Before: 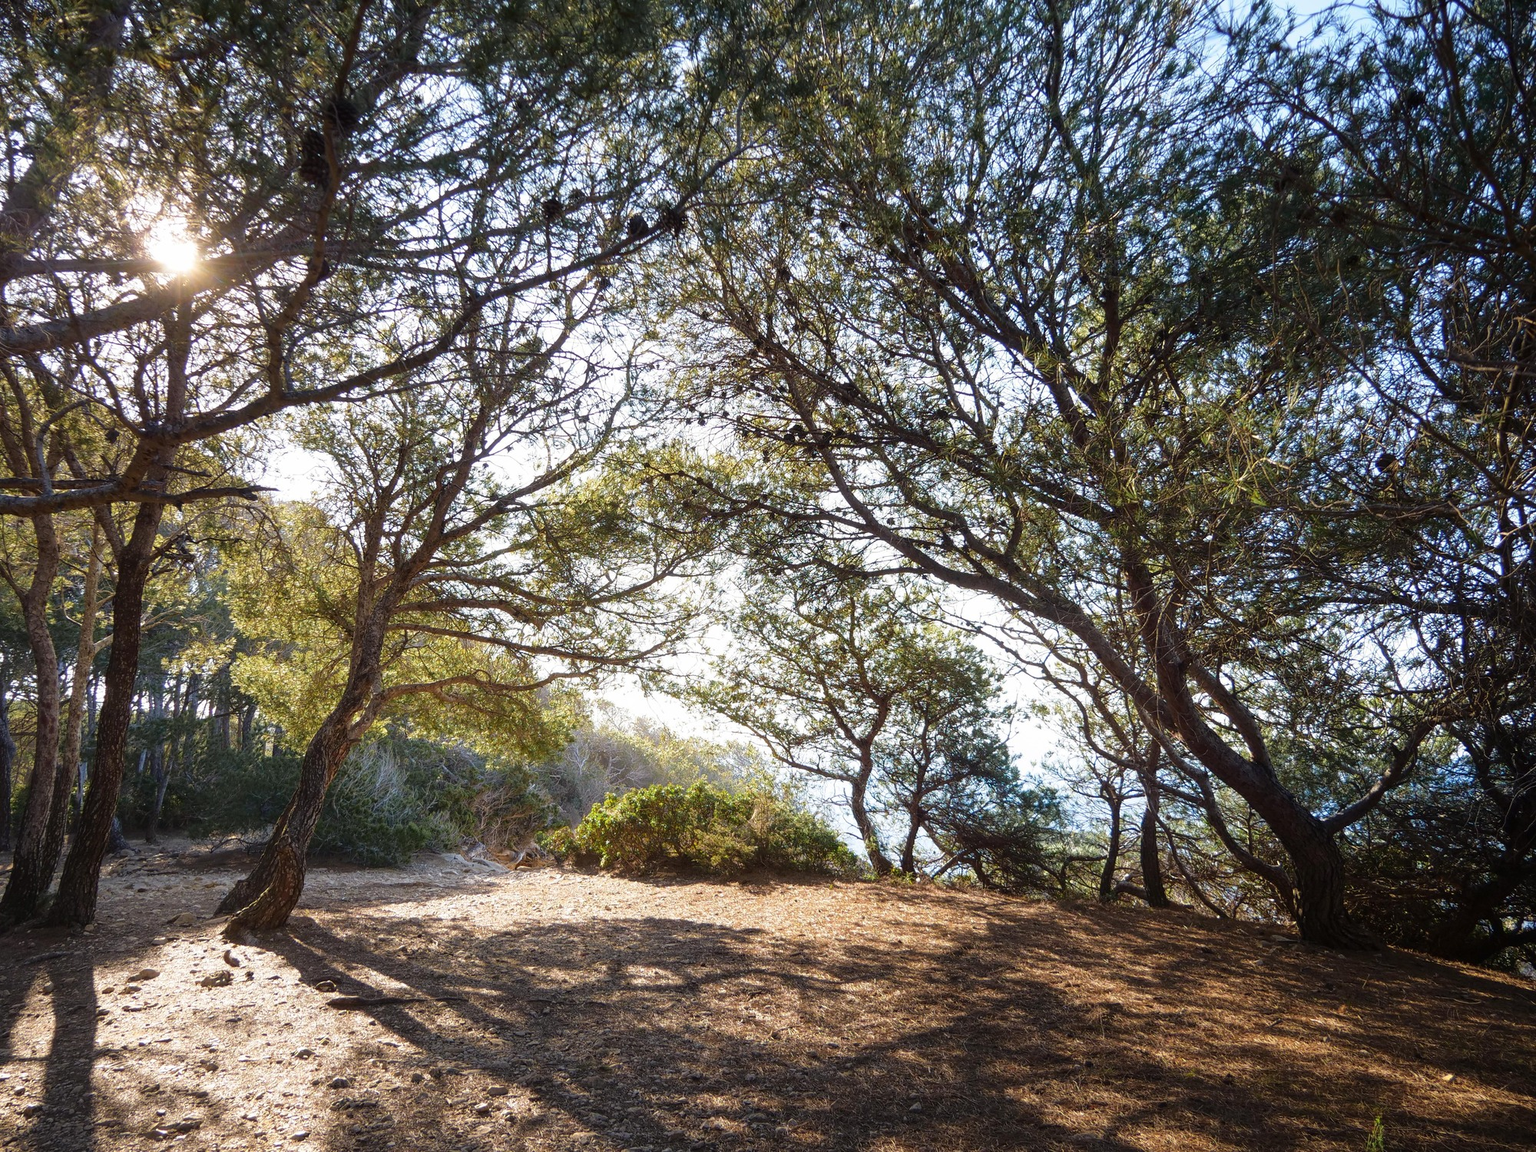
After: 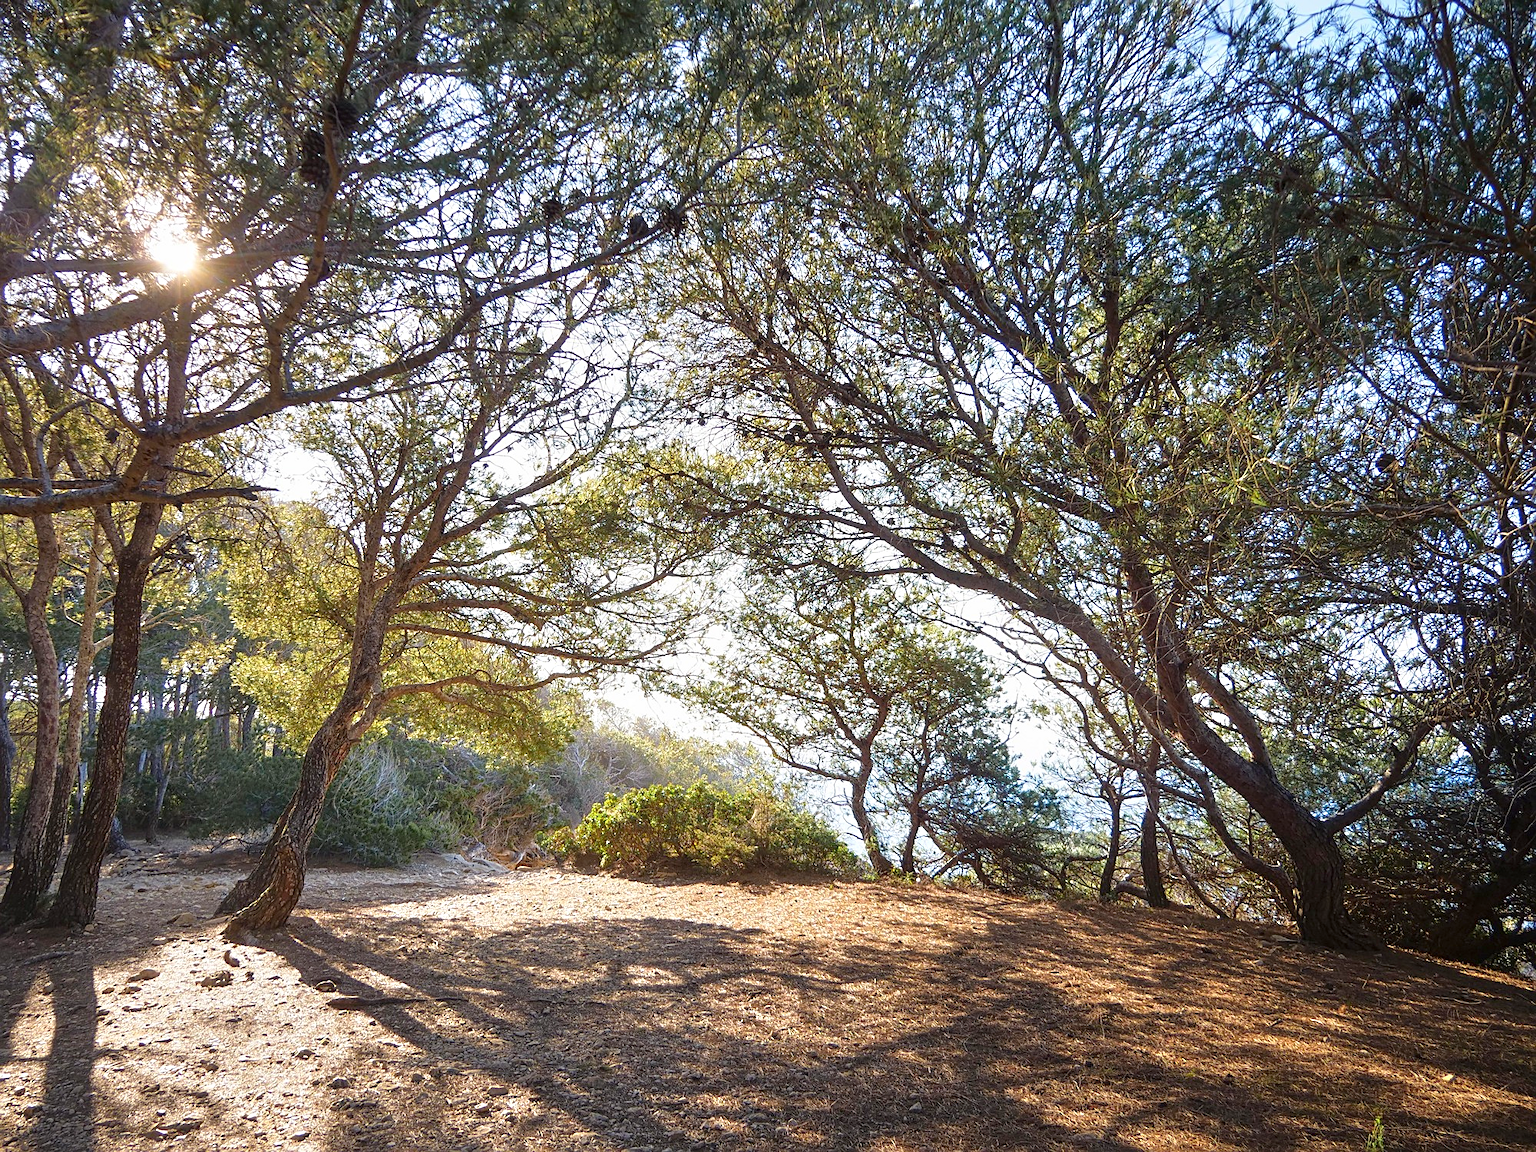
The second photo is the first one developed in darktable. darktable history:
tone equalizer: -8 EV 1 EV, -7 EV 1 EV, -6 EV 1 EV, -5 EV 1 EV, -4 EV 1 EV, -3 EV 0.75 EV, -2 EV 0.5 EV, -1 EV 0.25 EV
contrast brightness saturation: contrast 0.04, saturation 0.07
sharpen: on, module defaults
